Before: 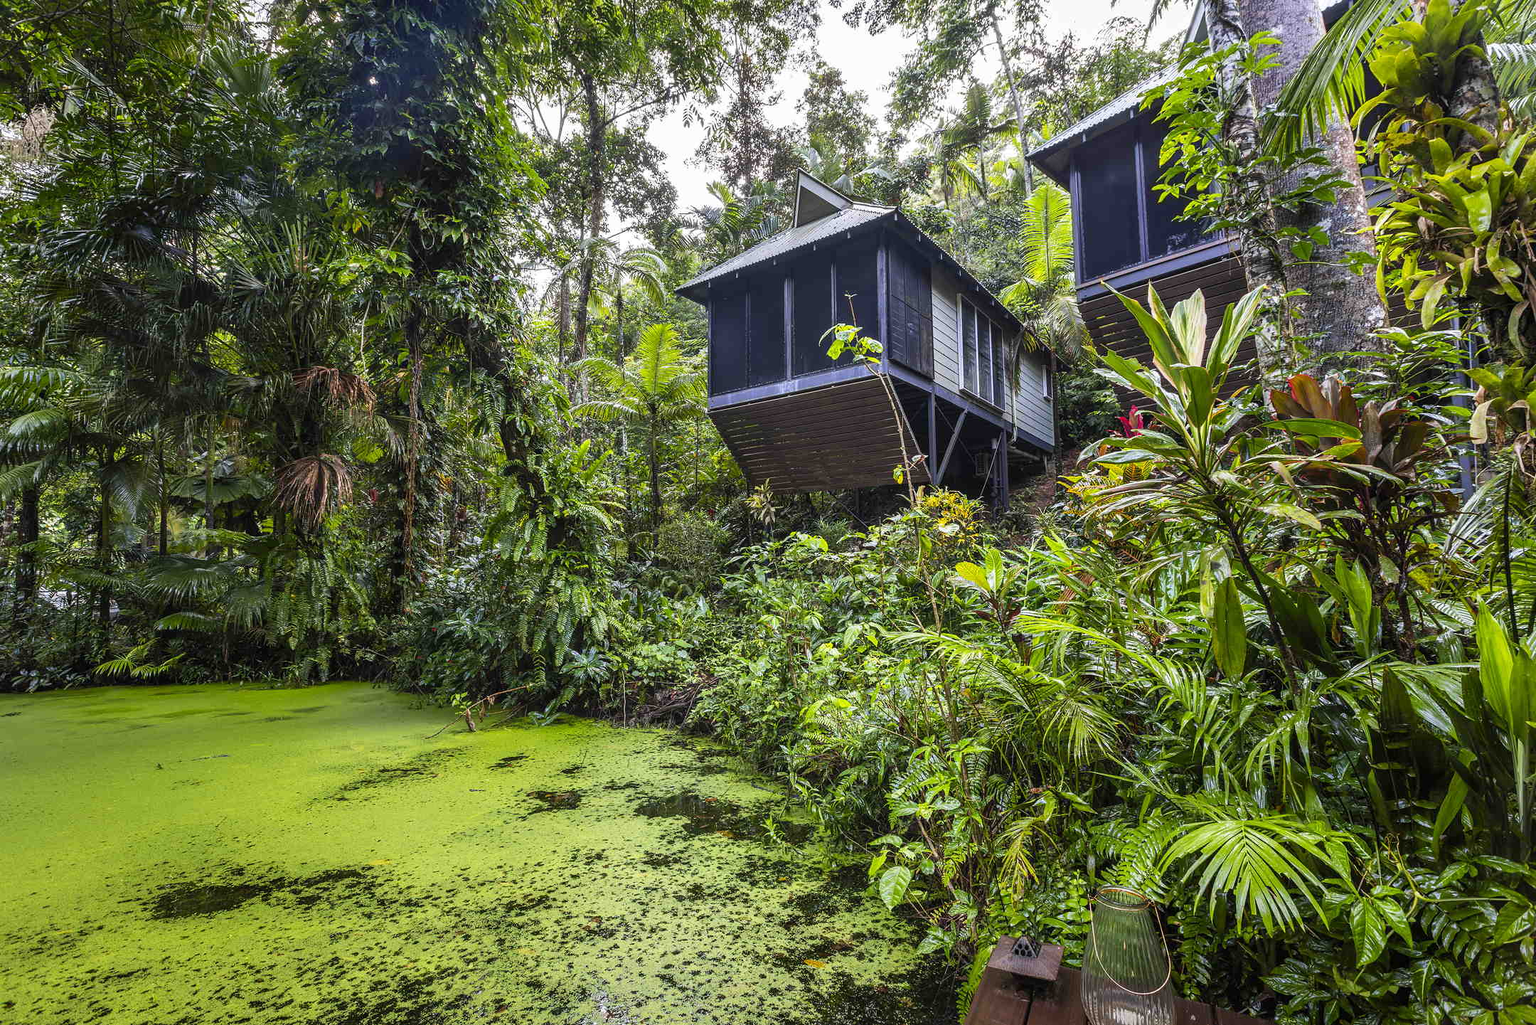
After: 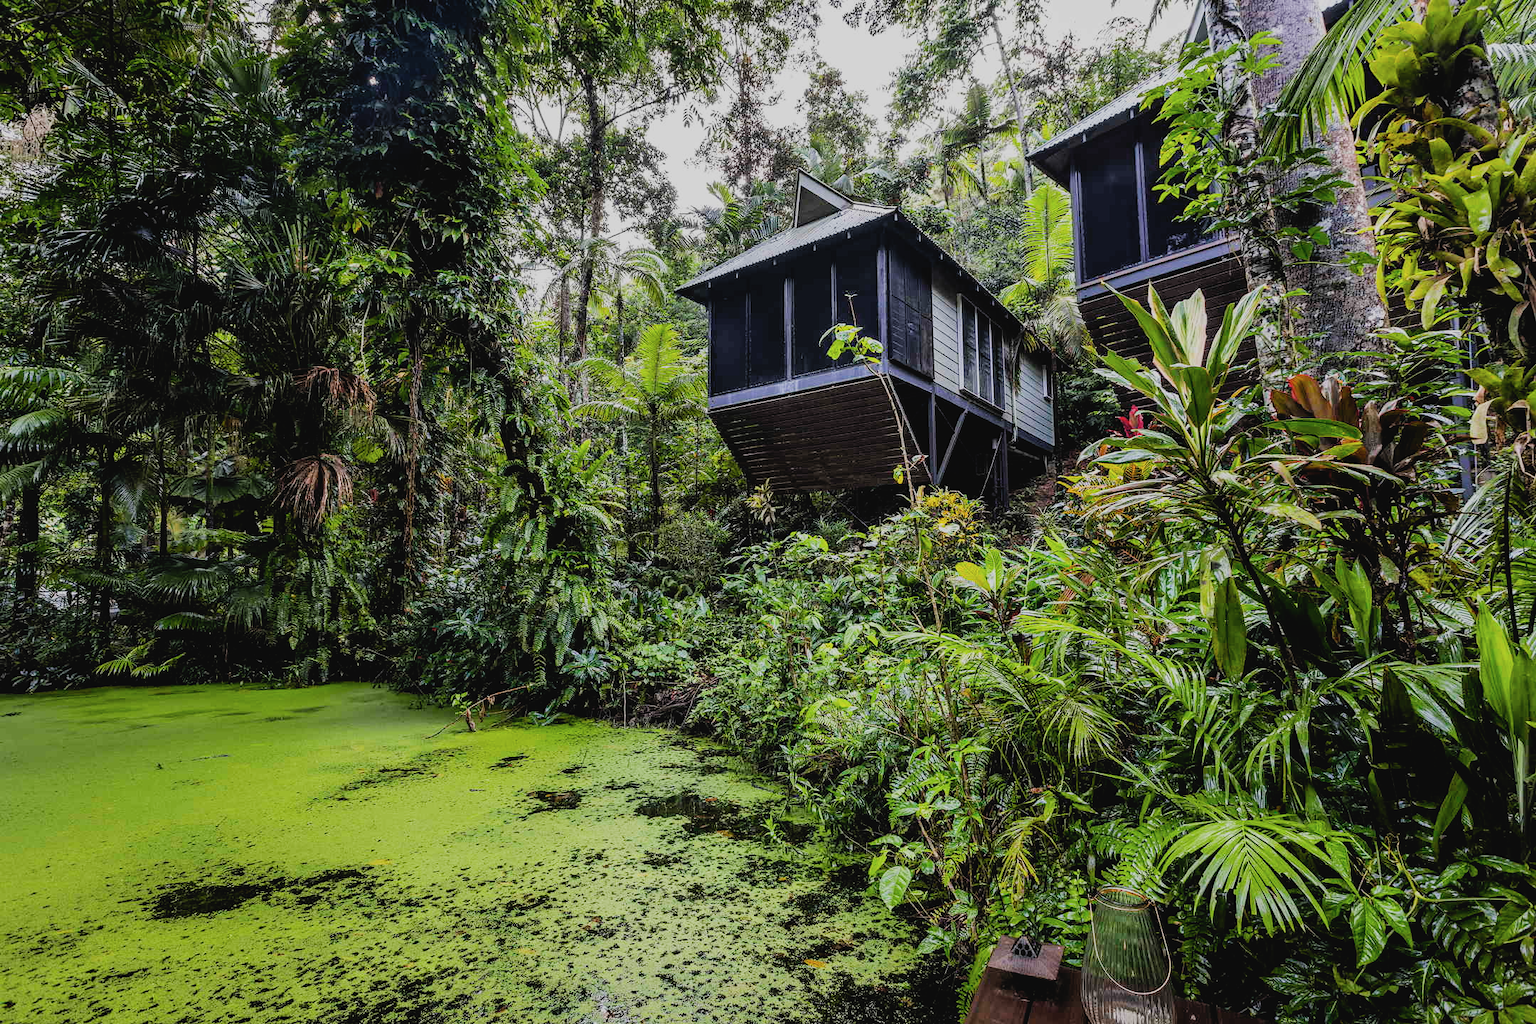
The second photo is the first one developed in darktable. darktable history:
filmic rgb: black relative exposure -5 EV, white relative exposure 3.98 EV, hardness 2.89, contrast 1.201, highlights saturation mix -29.56%
contrast brightness saturation: contrast -0.08, brightness -0.032, saturation -0.11
